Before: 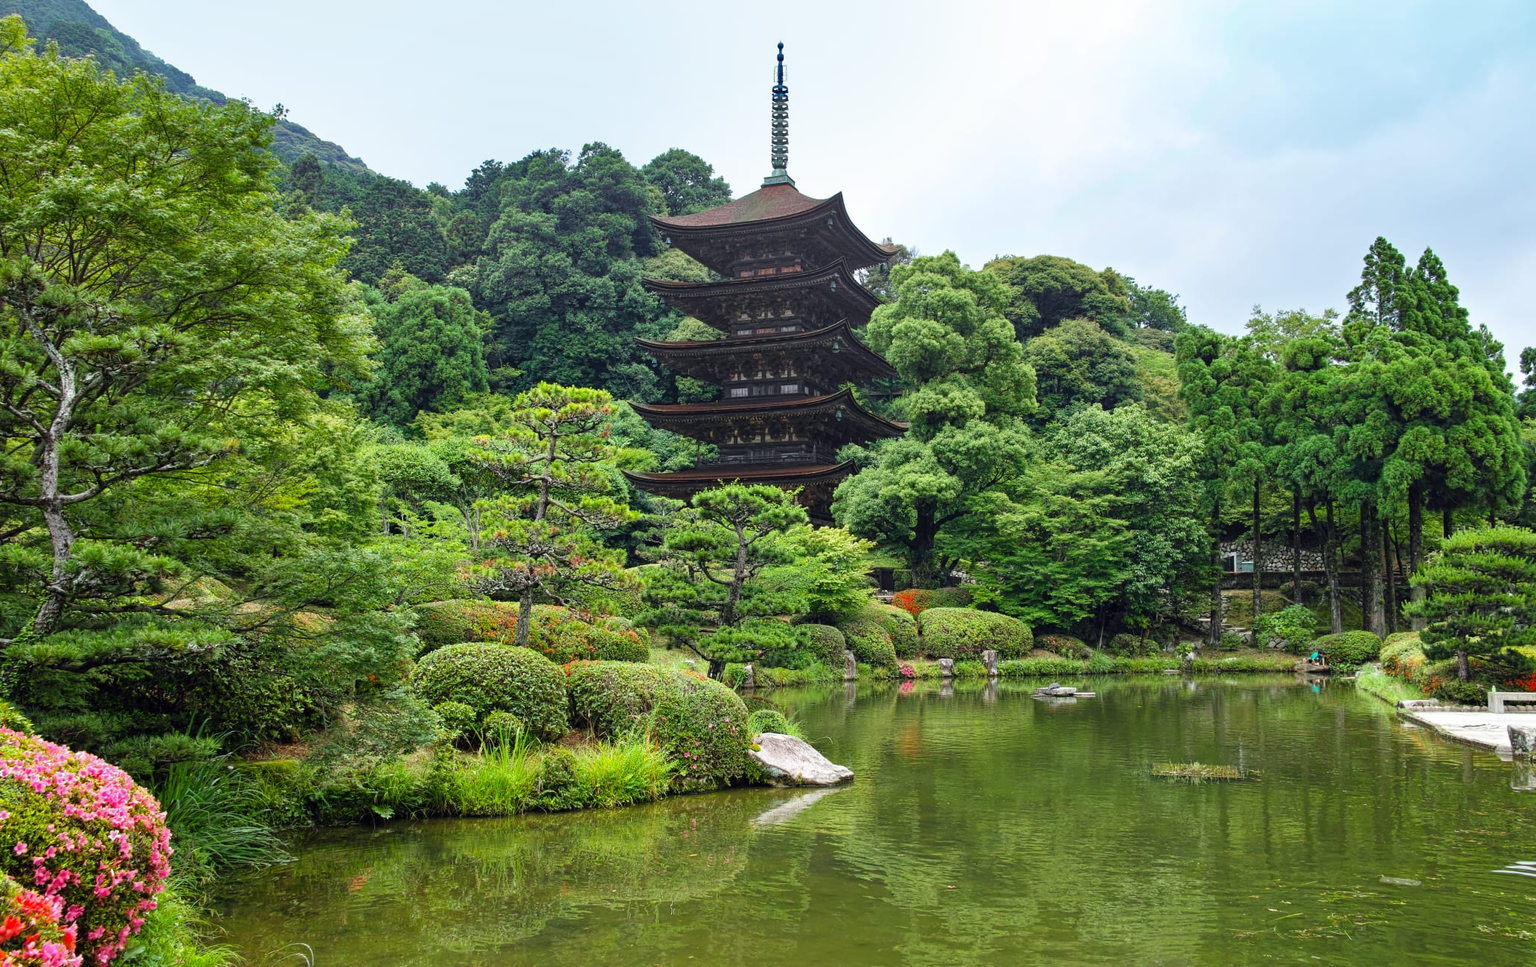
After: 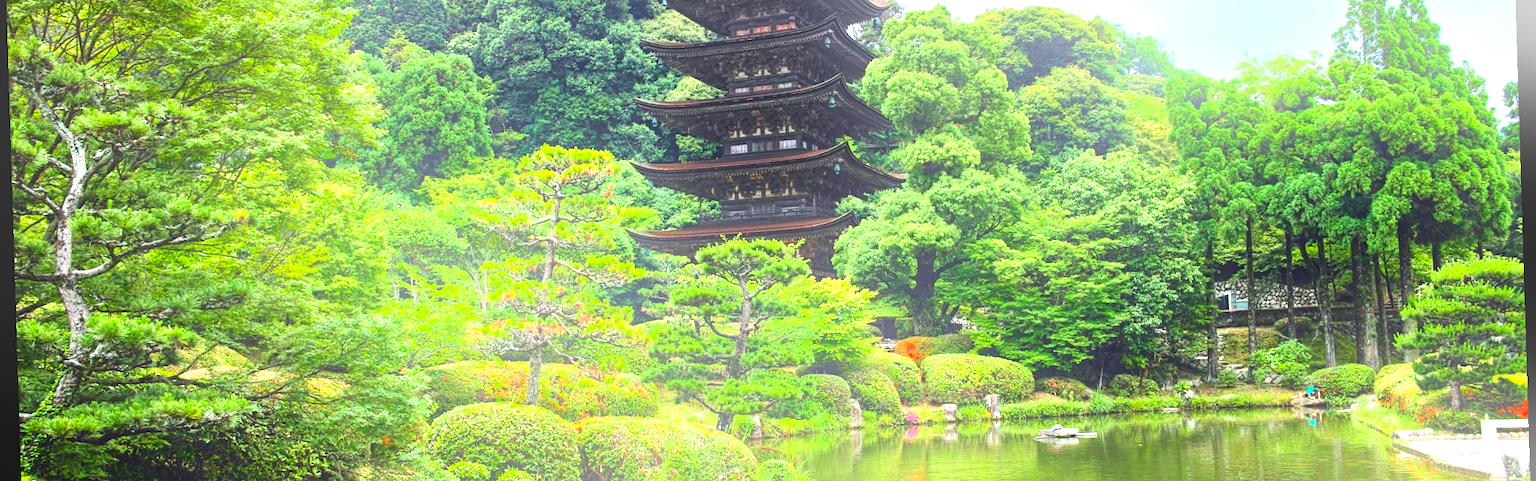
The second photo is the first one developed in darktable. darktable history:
contrast brightness saturation: contrast 0.13, brightness -0.05, saturation 0.16
bloom: threshold 82.5%, strength 16.25%
exposure: black level correction 0, exposure 1.3 EV, compensate exposure bias true, compensate highlight preservation false
rotate and perspective: rotation -1.77°, lens shift (horizontal) 0.004, automatic cropping off
crop and rotate: top 26.056%, bottom 25.543%
